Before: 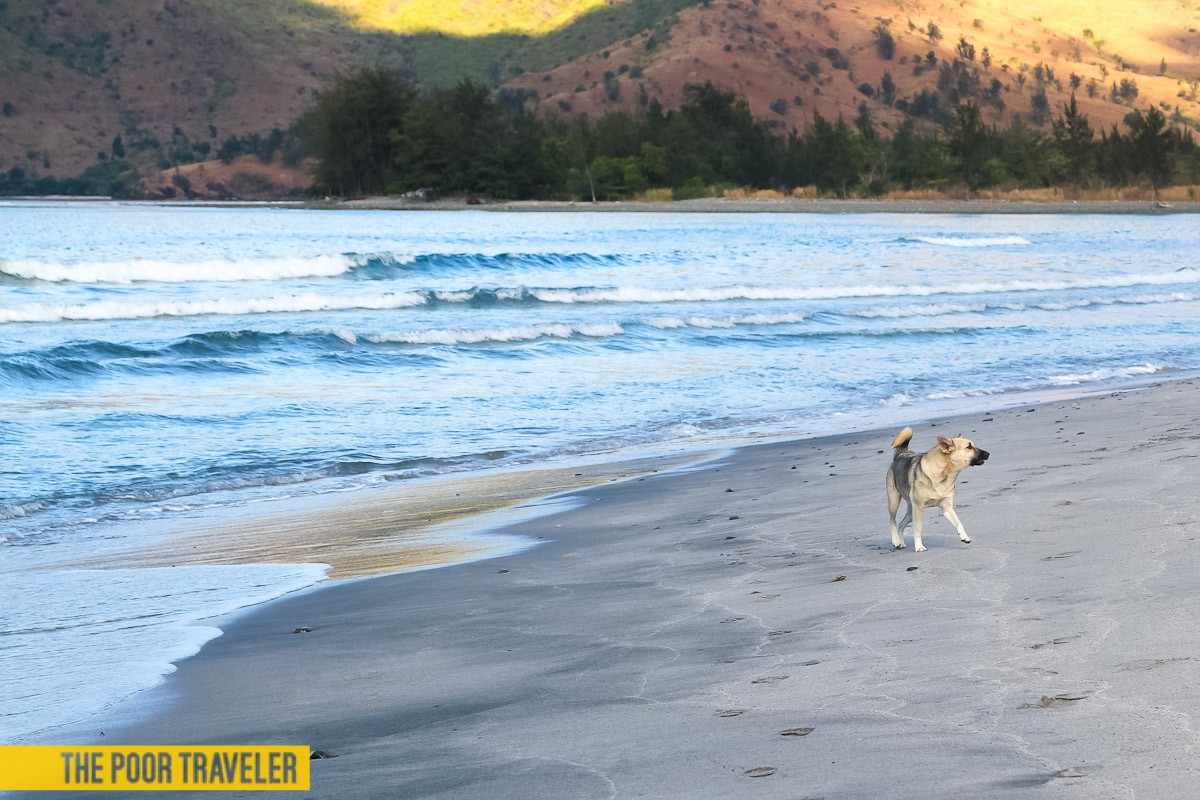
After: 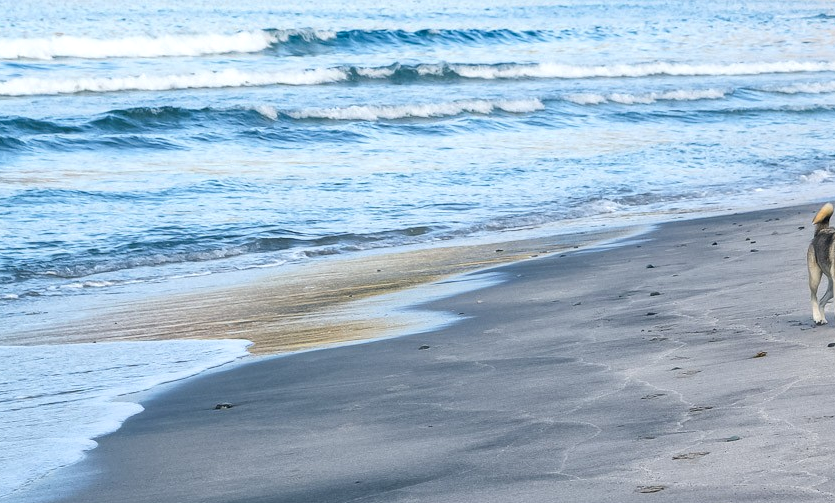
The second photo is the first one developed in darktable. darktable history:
local contrast: on, module defaults
crop: left 6.613%, top 28.094%, right 23.767%, bottom 8.948%
